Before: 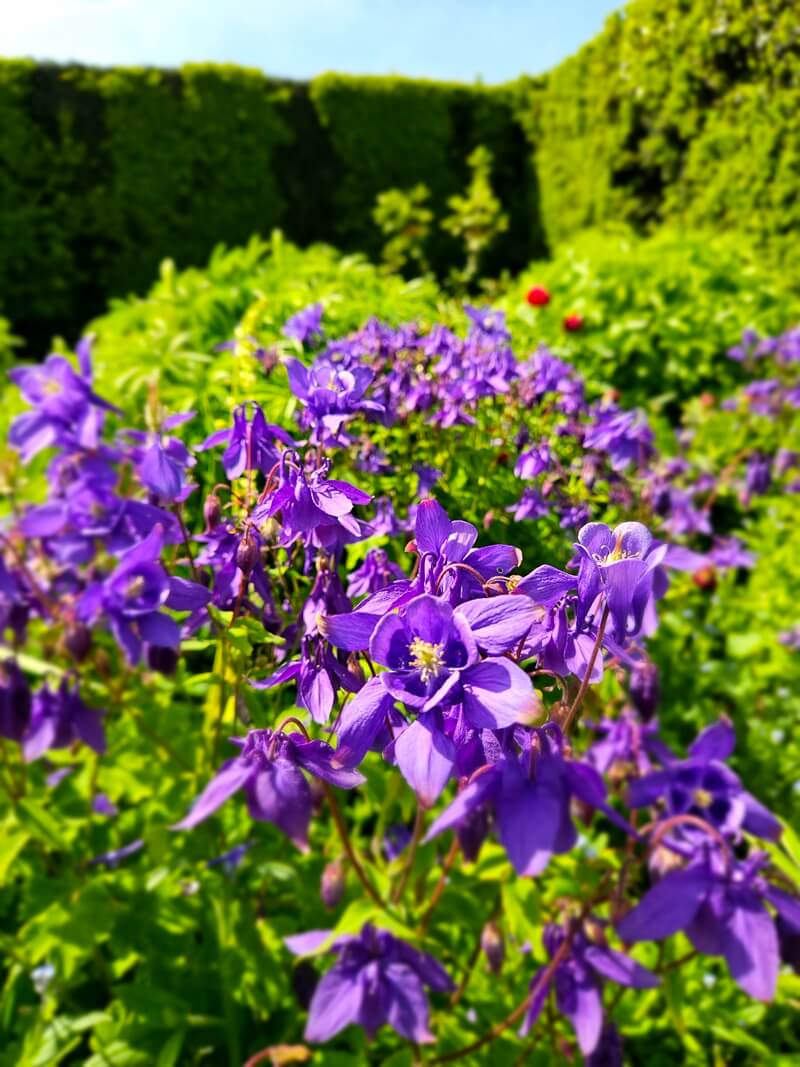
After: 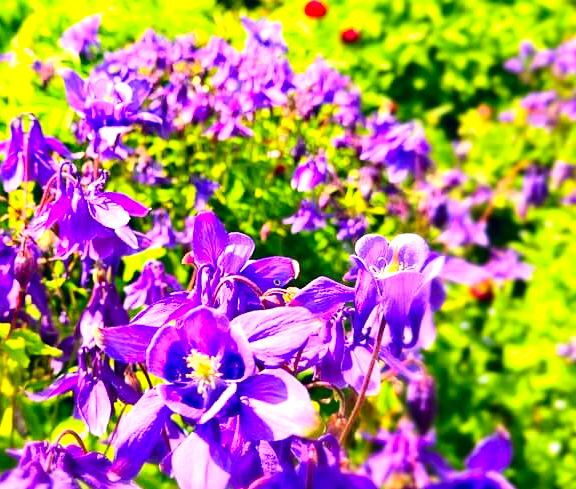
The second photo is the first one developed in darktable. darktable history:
exposure: black level correction 0, exposure 0.95 EV, compensate exposure bias true, compensate highlight preservation false
crop and rotate: left 27.938%, top 27.046%, bottom 27.046%
color balance rgb: shadows lift › hue 87.51°, highlights gain › chroma 1.62%, highlights gain › hue 55.1°, global offset › chroma 0.06%, global offset › hue 253.66°, linear chroma grading › global chroma 0.5%
contrast brightness saturation: contrast 0.18, saturation 0.3
